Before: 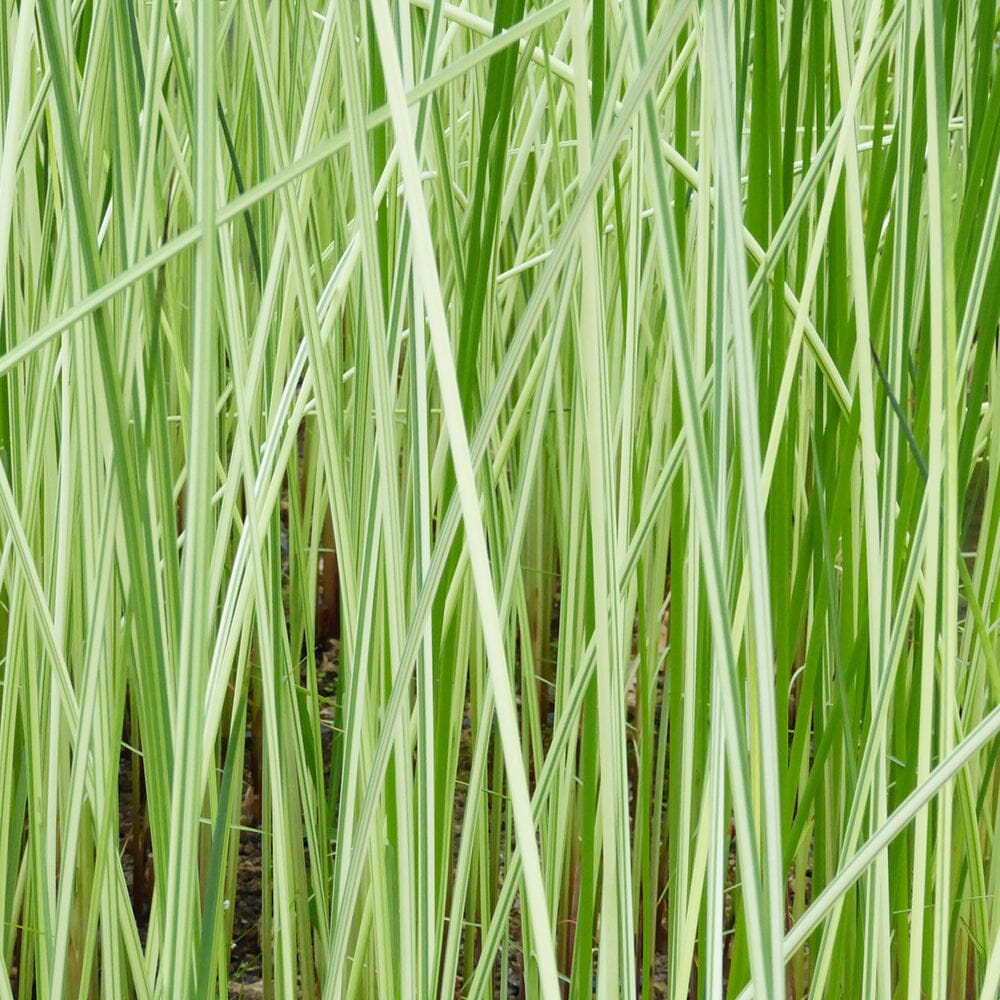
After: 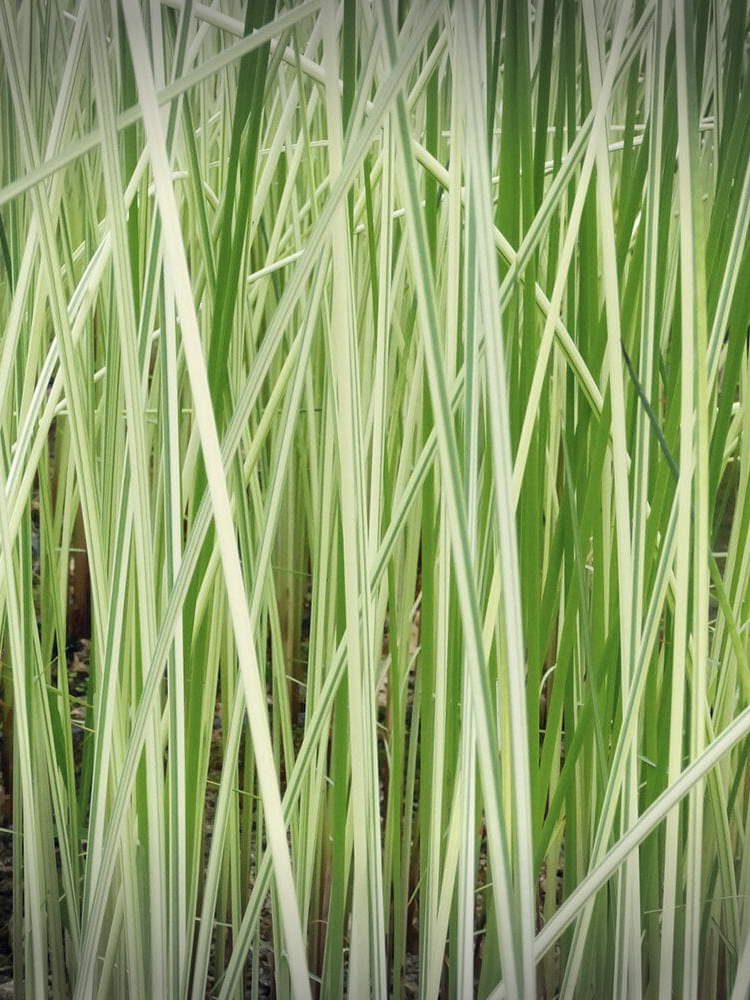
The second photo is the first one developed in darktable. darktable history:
vignetting: fall-off start 99.62%, brightness -0.575, width/height ratio 1.322, unbound false
color correction: highlights a* 2.75, highlights b* 5, shadows a* -1.92, shadows b* -4.95, saturation 0.817
crop and rotate: left 24.993%
